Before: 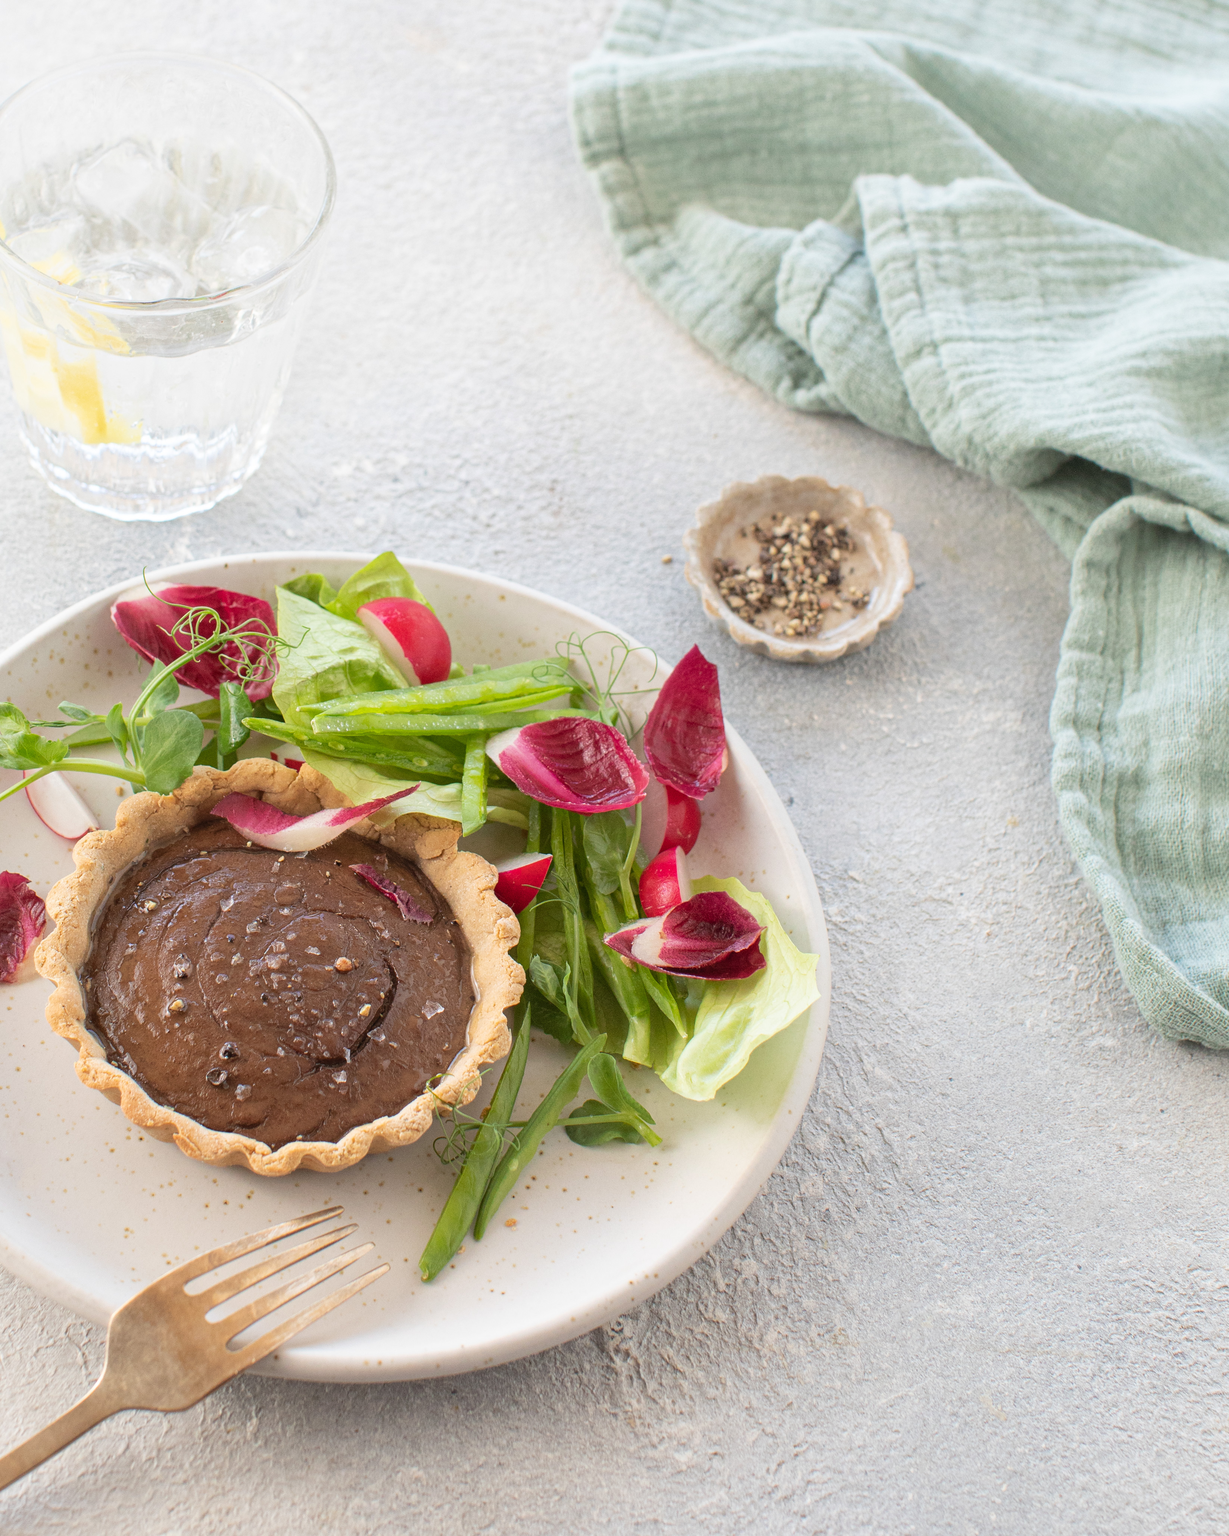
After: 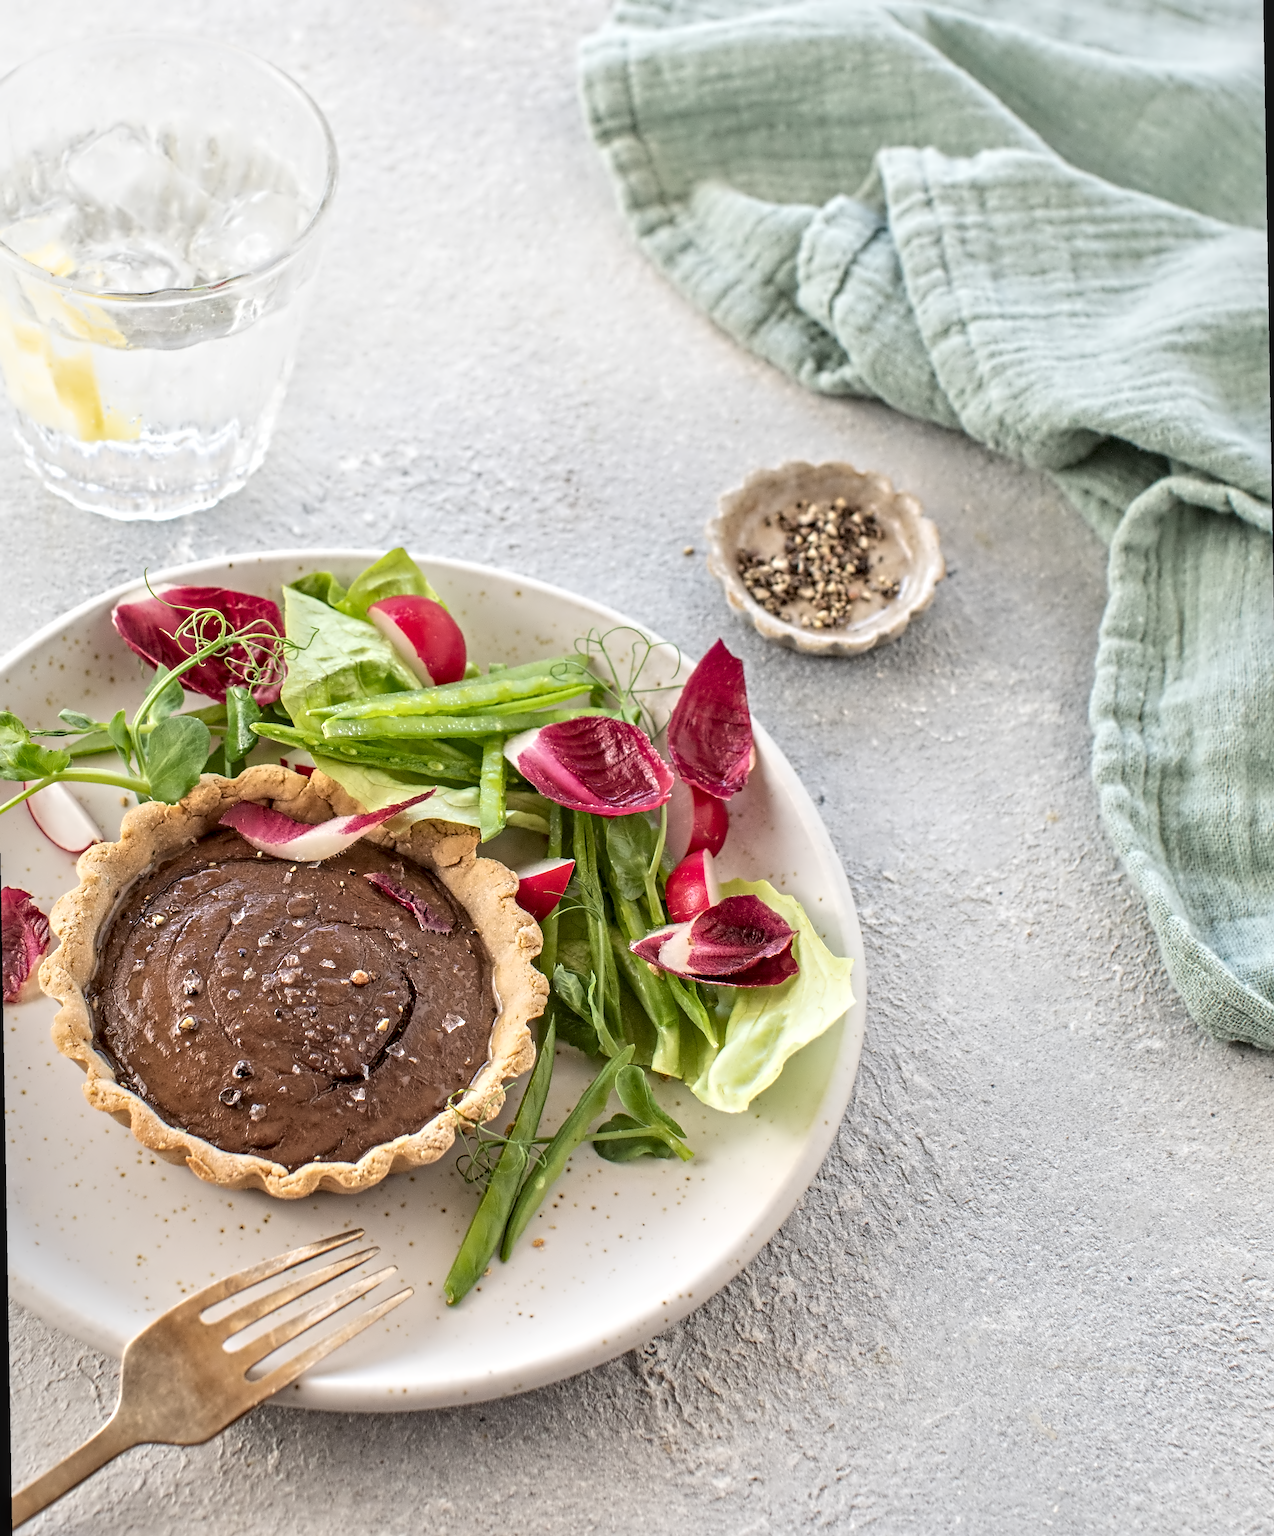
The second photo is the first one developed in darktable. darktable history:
rotate and perspective: rotation -1°, crop left 0.011, crop right 0.989, crop top 0.025, crop bottom 0.975
contrast equalizer: octaves 7, y [[0.5, 0.542, 0.583, 0.625, 0.667, 0.708], [0.5 ×6], [0.5 ×6], [0, 0.033, 0.067, 0.1, 0.133, 0.167], [0, 0.05, 0.1, 0.15, 0.2, 0.25]]
local contrast: on, module defaults
color balance rgb: on, module defaults
